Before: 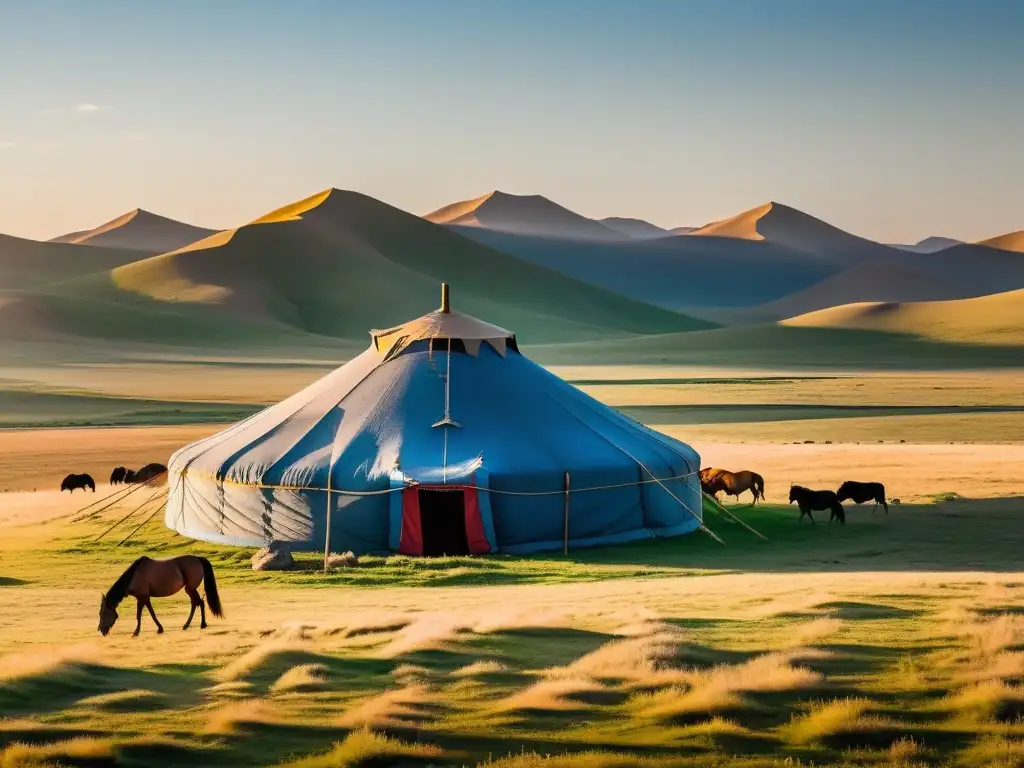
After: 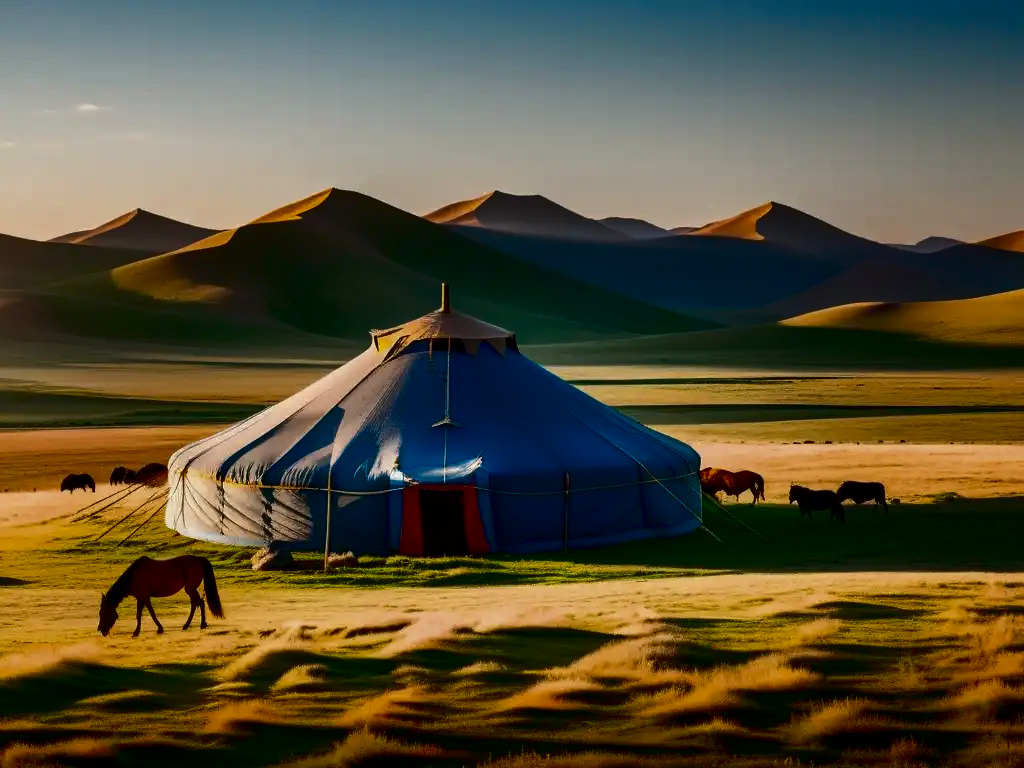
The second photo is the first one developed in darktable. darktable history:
contrast brightness saturation: contrast 0.095, brightness -0.582, saturation 0.167
